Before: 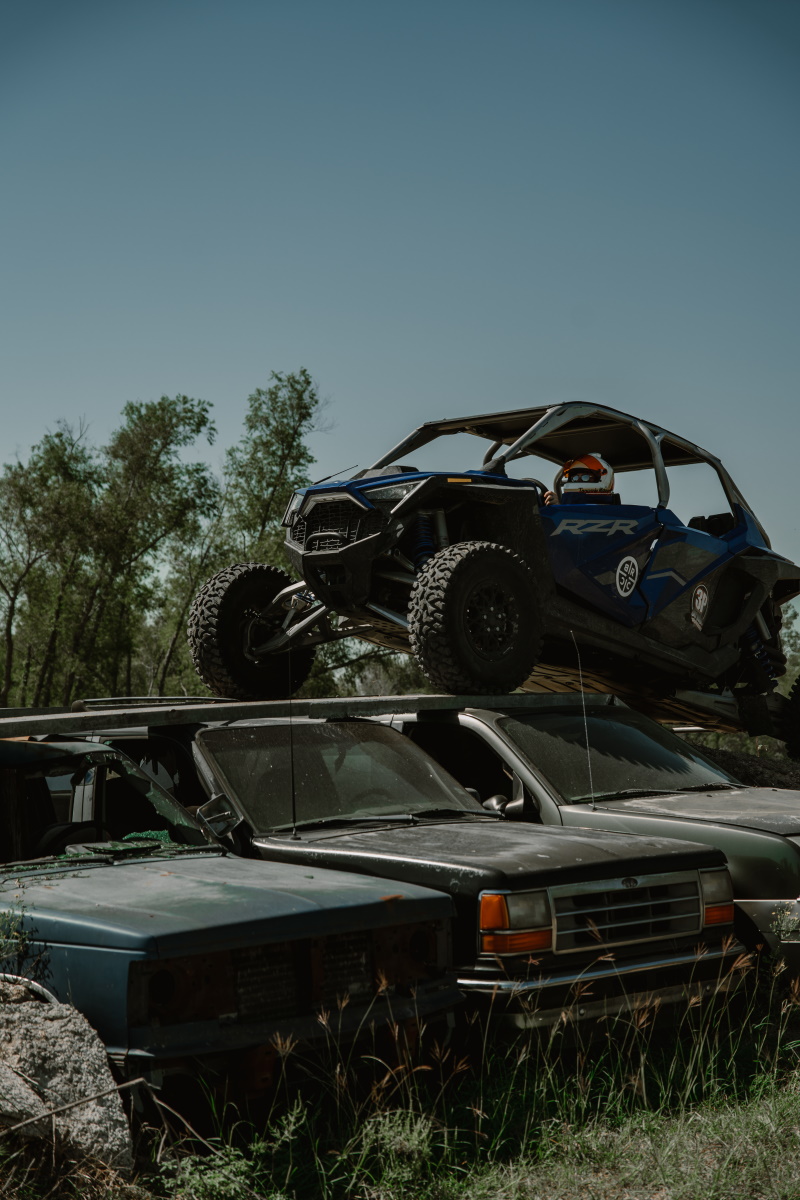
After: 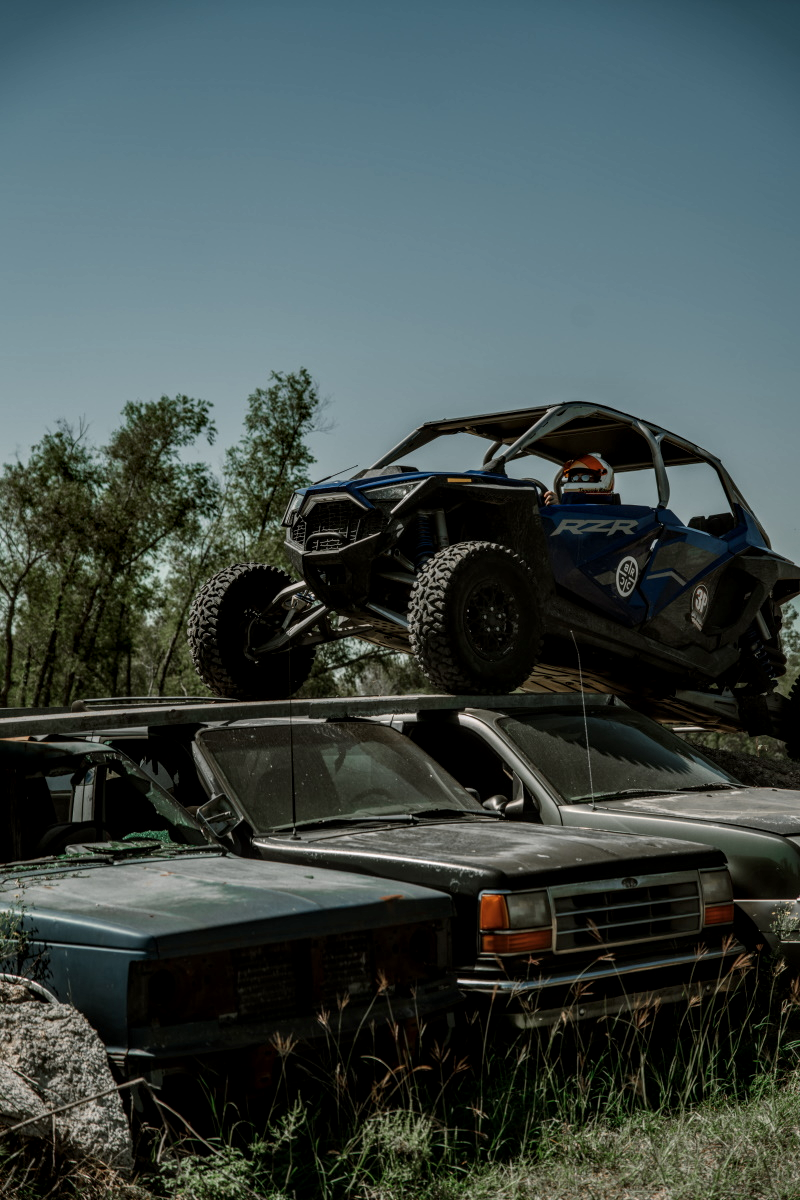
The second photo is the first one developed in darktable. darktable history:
local contrast: highlights 62%, detail 143%, midtone range 0.424
